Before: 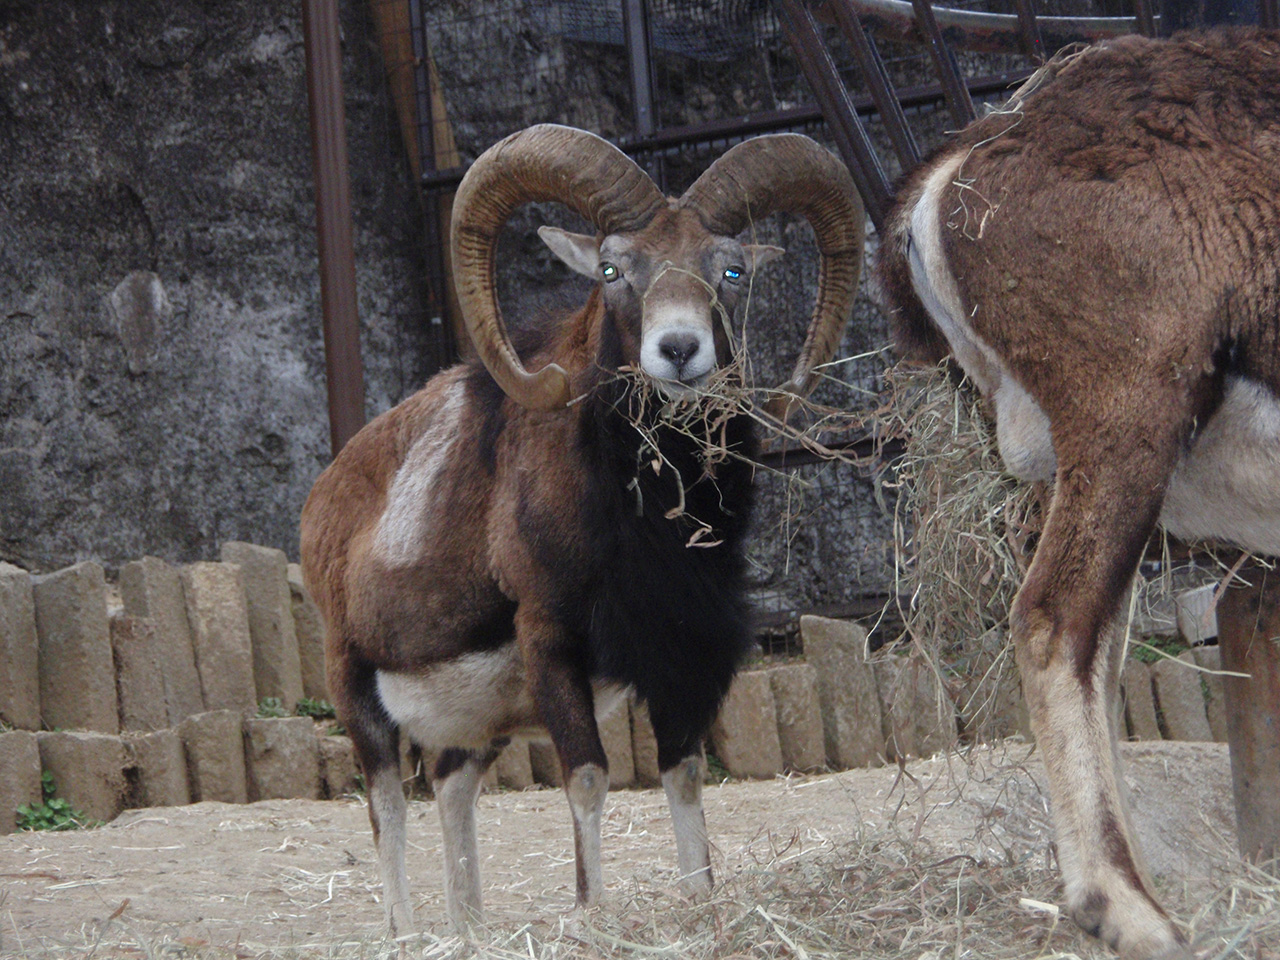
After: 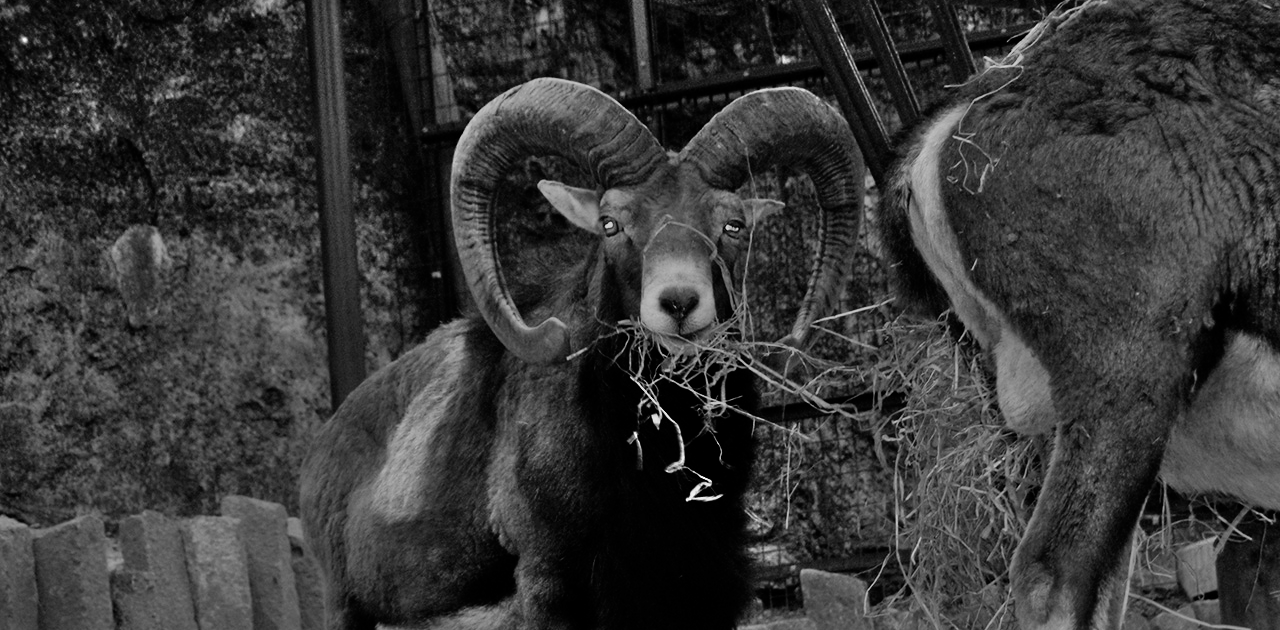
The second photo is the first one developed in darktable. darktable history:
filmic rgb: middle gray luminance 29%, black relative exposure -10.3 EV, white relative exposure 5.5 EV, threshold 6 EV, target black luminance 0%, hardness 3.95, latitude 2.04%, contrast 1.132, highlights saturation mix 5%, shadows ↔ highlights balance 15.11%, preserve chrominance no, color science v3 (2019), use custom middle-gray values true, iterations of high-quality reconstruction 0, enable highlight reconstruction true
shadows and highlights: radius 44.78, white point adjustment 6.64, compress 79.65%, highlights color adjustment 78.42%, soften with gaussian
monochrome: a 32, b 64, size 2.3
color correction: highlights b* 3
color zones: curves: ch0 [(0.004, 0.388) (0.125, 0.392) (0.25, 0.404) (0.375, 0.5) (0.5, 0.5) (0.625, 0.5) (0.75, 0.5) (0.875, 0.5)]; ch1 [(0, 0.5) (0.125, 0.5) (0.25, 0.5) (0.375, 0.124) (0.524, 0.124) (0.645, 0.128) (0.789, 0.132) (0.914, 0.096) (0.998, 0.068)]
crop and rotate: top 4.848%, bottom 29.503%
